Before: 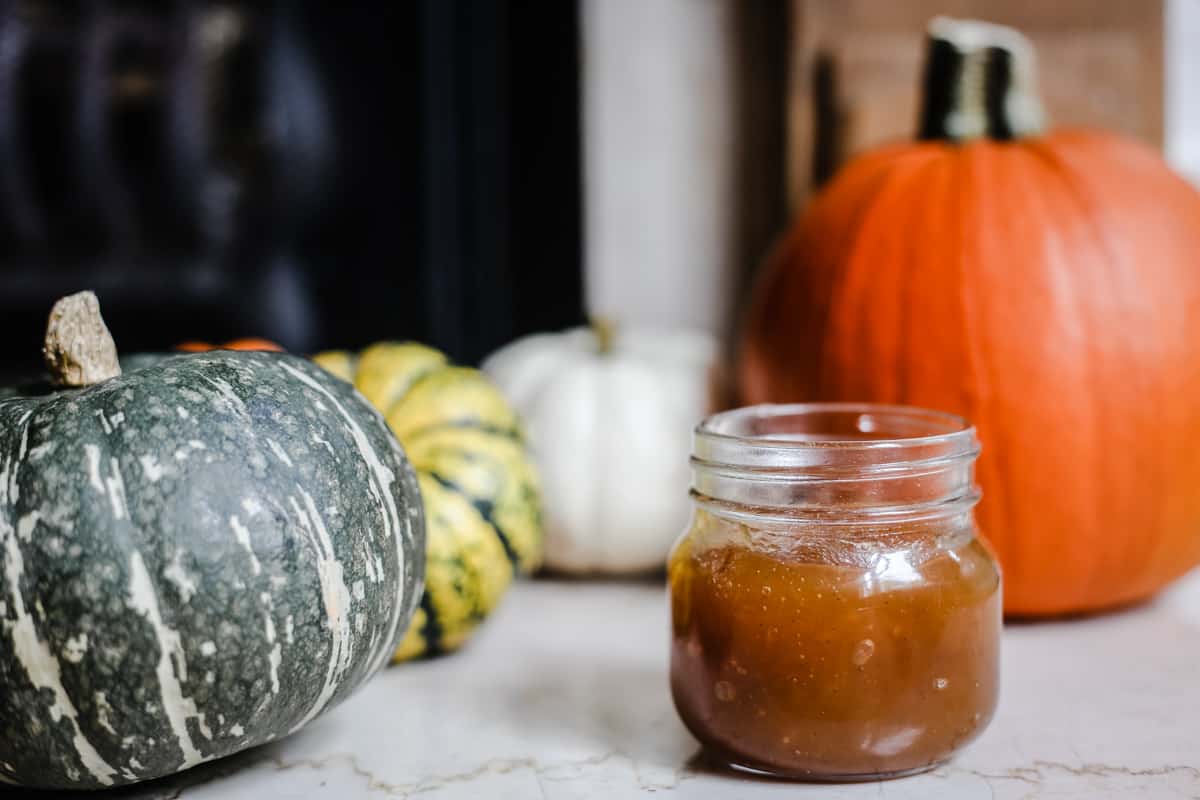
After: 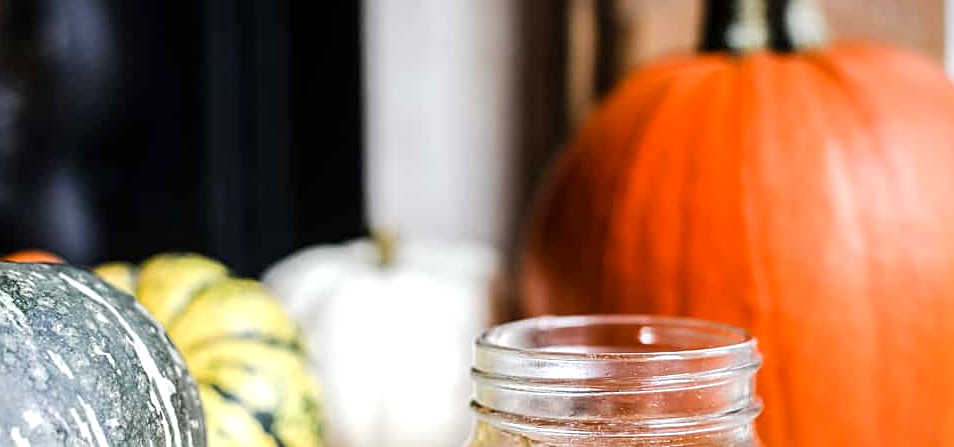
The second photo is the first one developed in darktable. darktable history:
crop: left 18.317%, top 11.105%, right 2.113%, bottom 33.017%
exposure: black level correction 0.001, exposure 0.499 EV, compensate exposure bias true, compensate highlight preservation false
sharpen: on, module defaults
